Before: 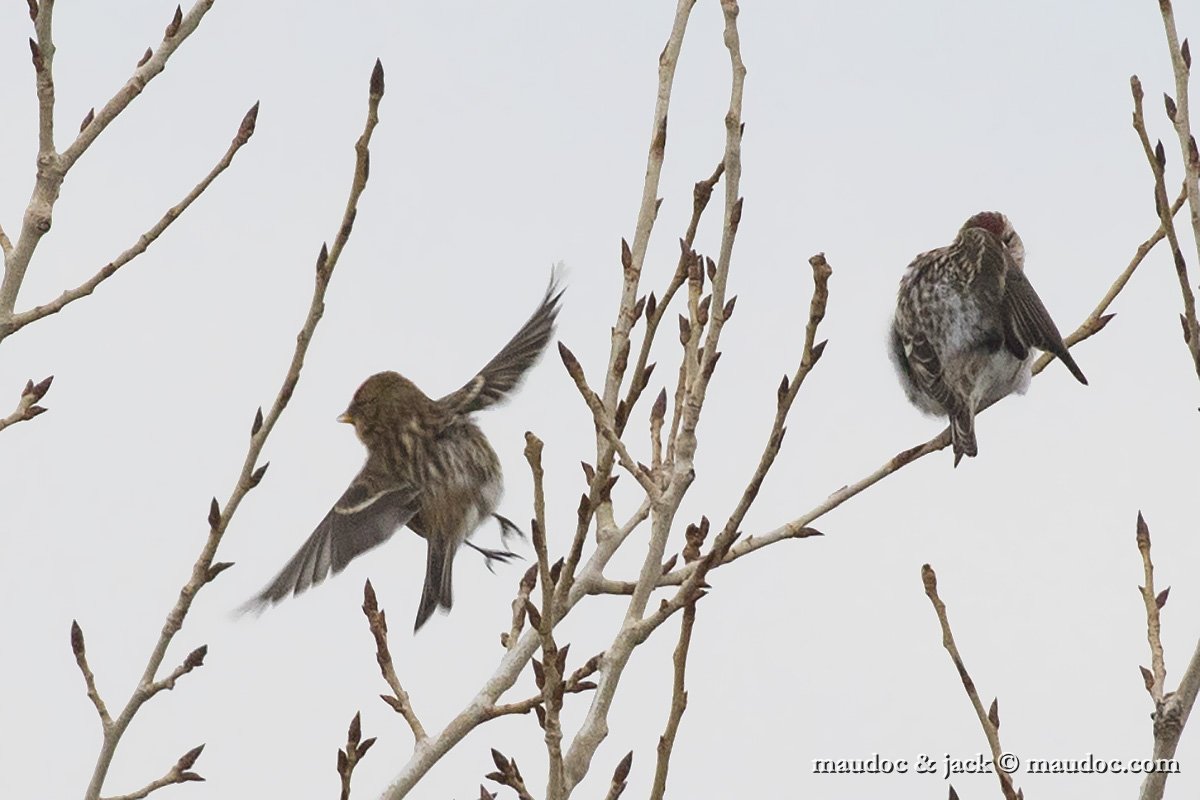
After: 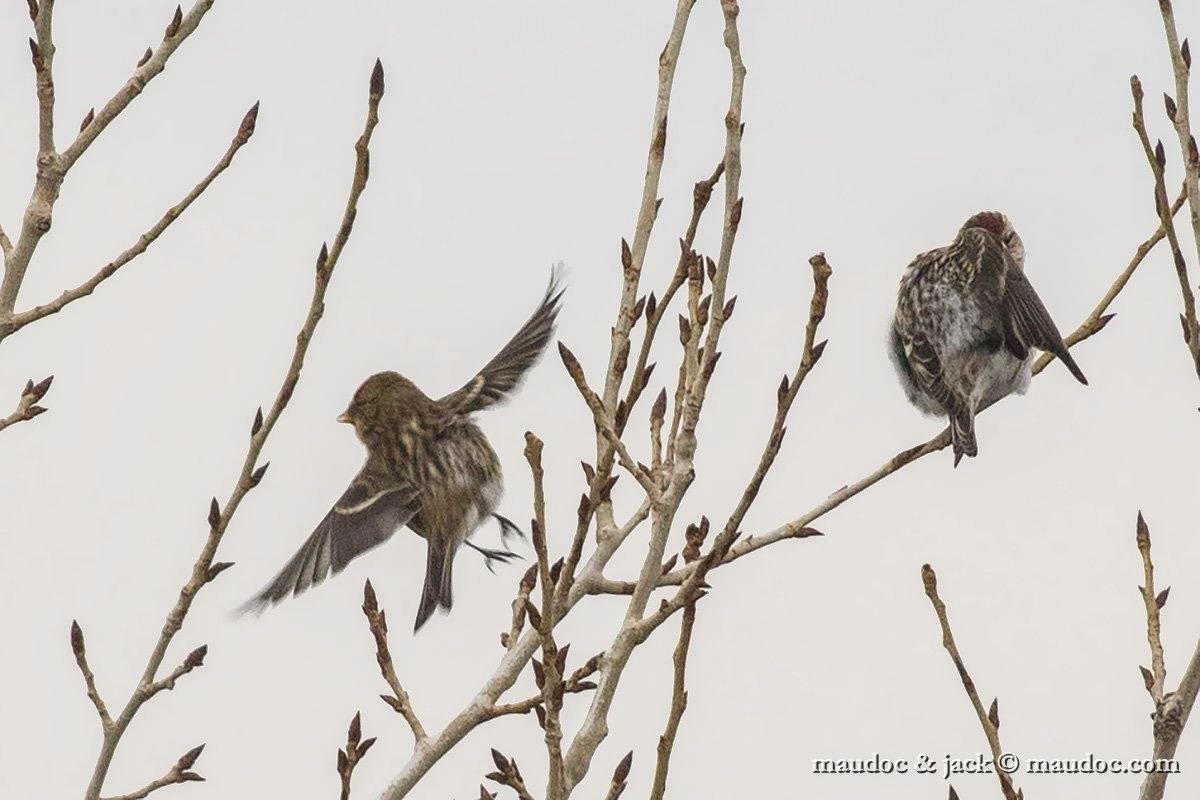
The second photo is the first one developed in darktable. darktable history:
color correction: highlights a* 0.609, highlights b* 2.85, saturation 1.06
local contrast: on, module defaults
contrast equalizer: octaves 7, y [[0.5 ×6], [0.5 ×6], [0.5, 0.5, 0.501, 0.545, 0.707, 0.863], [0 ×6], [0 ×6]]
